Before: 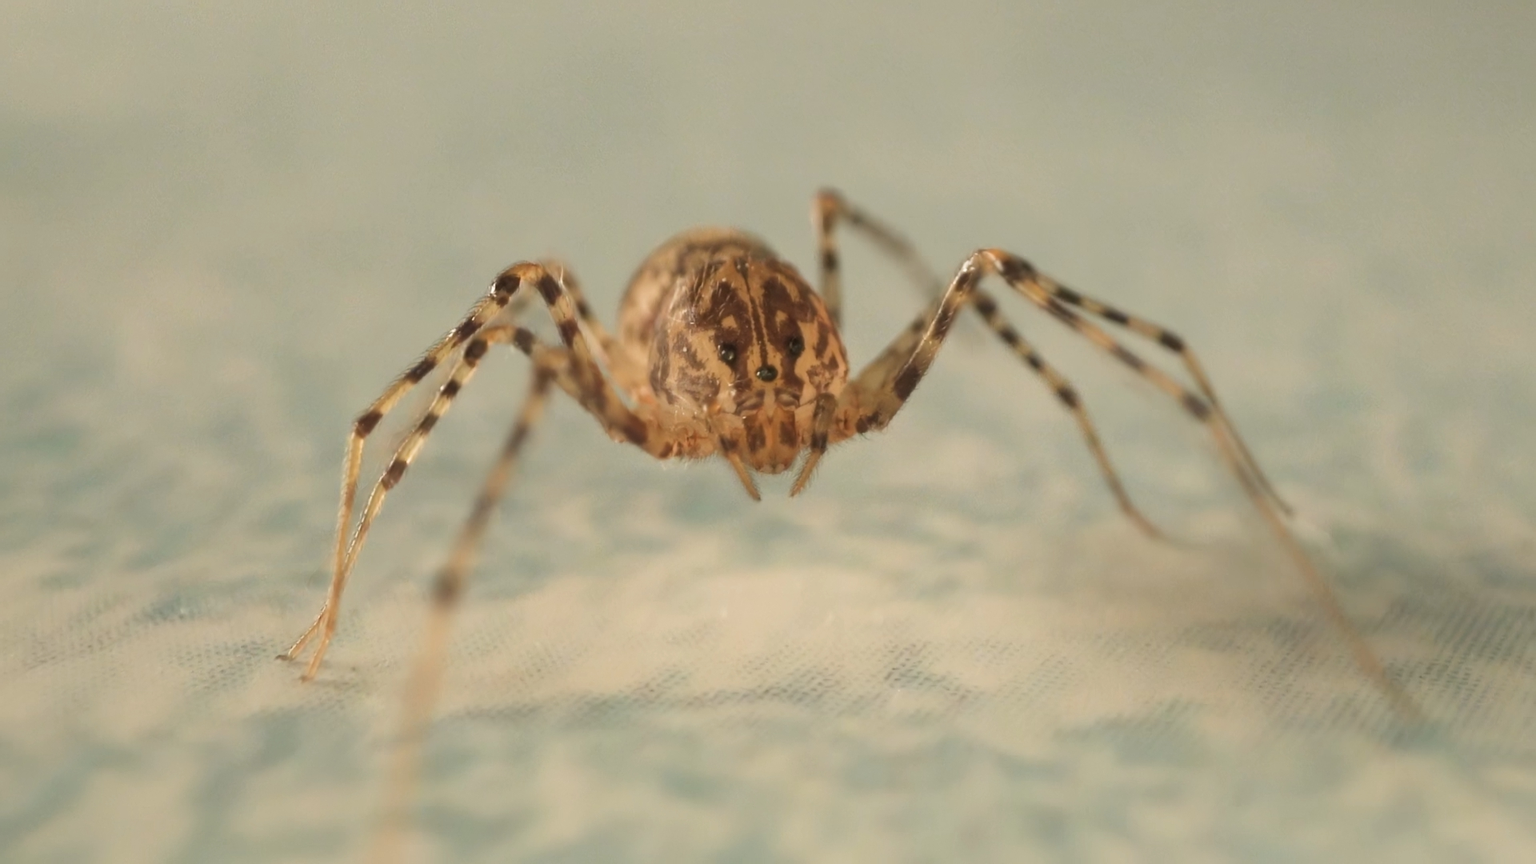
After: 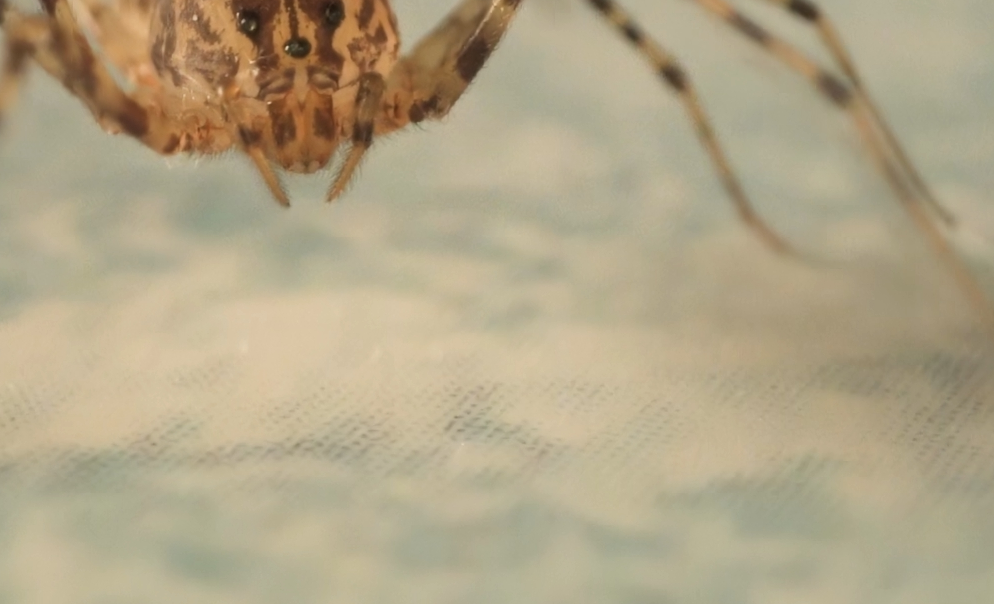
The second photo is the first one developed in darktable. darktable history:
rotate and perspective: automatic cropping original format, crop left 0, crop top 0
crop: left 34.479%, top 38.822%, right 13.718%, bottom 5.172%
